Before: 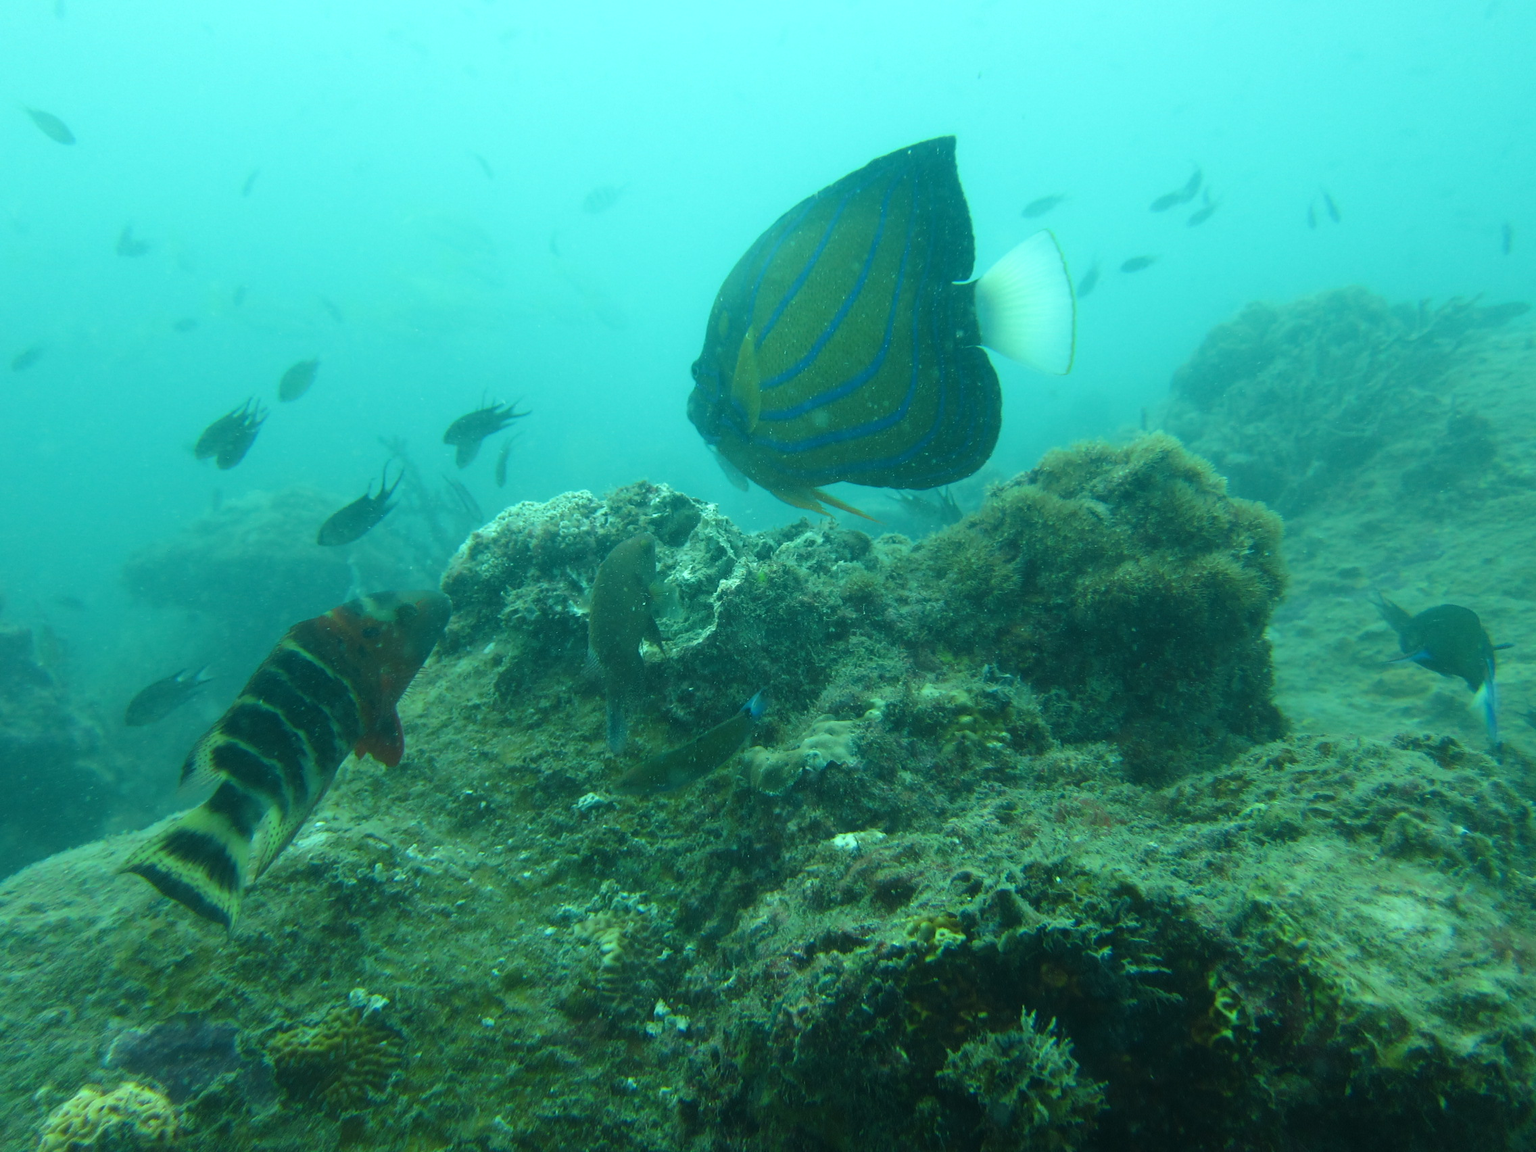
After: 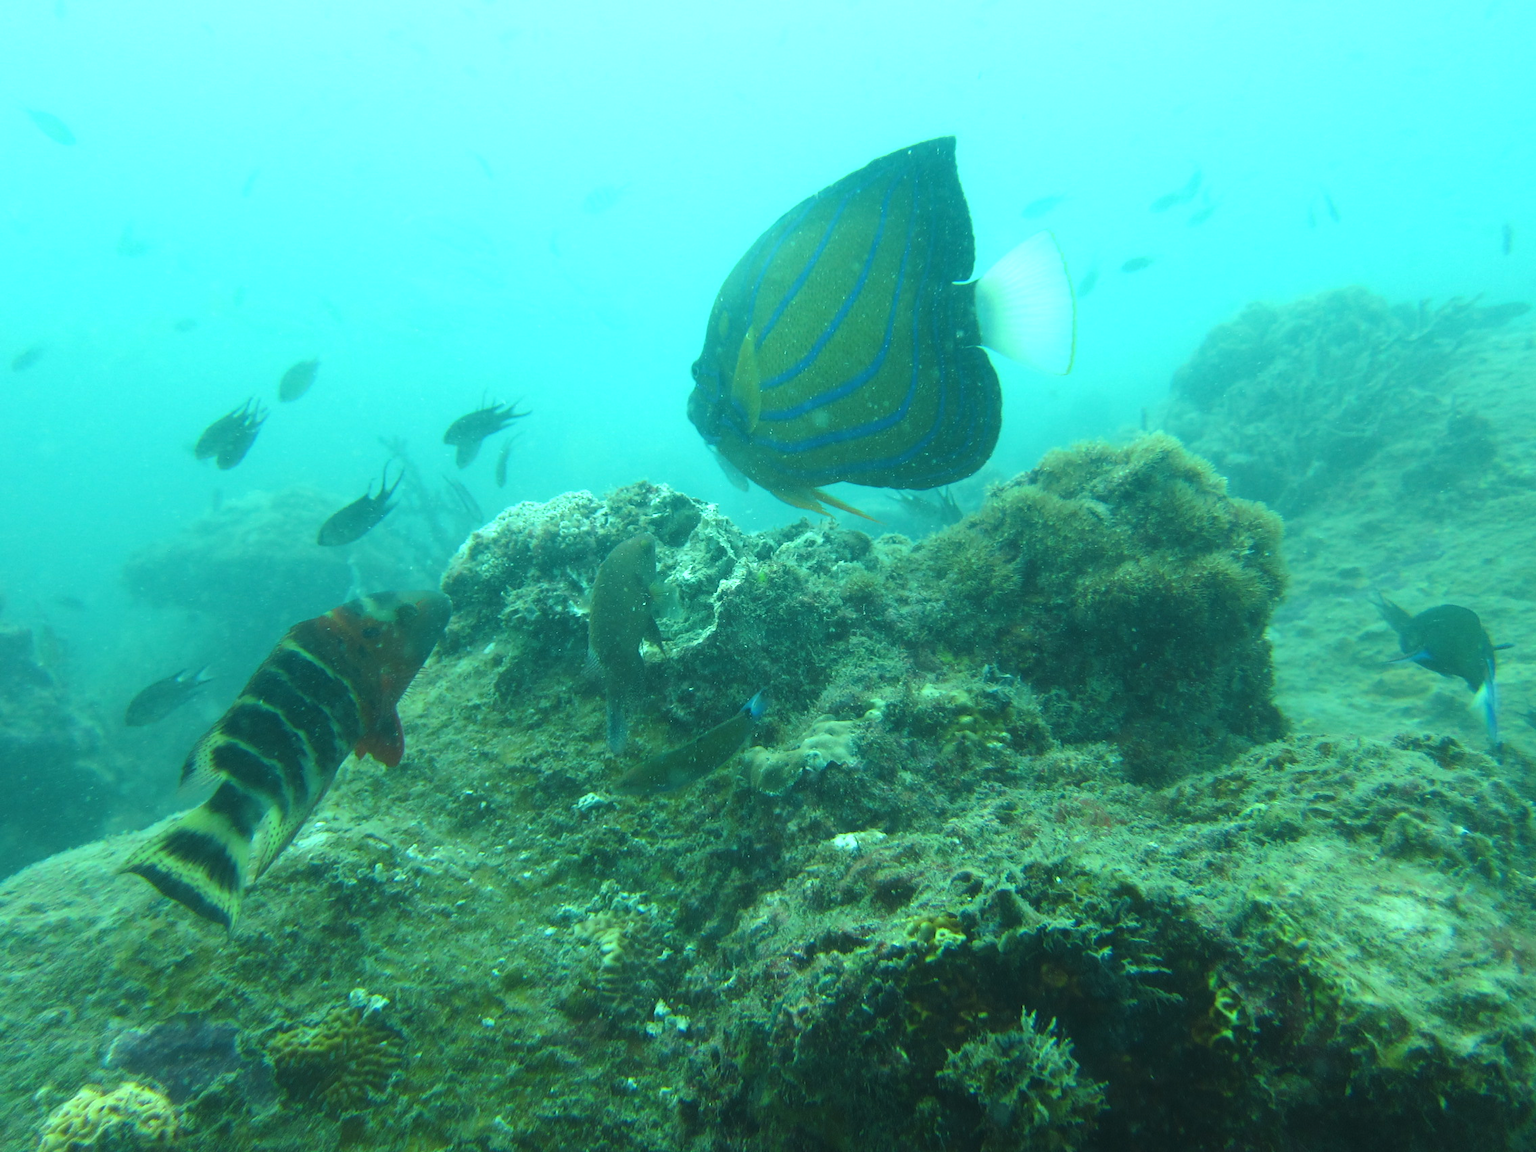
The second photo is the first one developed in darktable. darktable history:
exposure: black level correction -0.001, exposure 0.538 EV, compensate highlight preservation false
